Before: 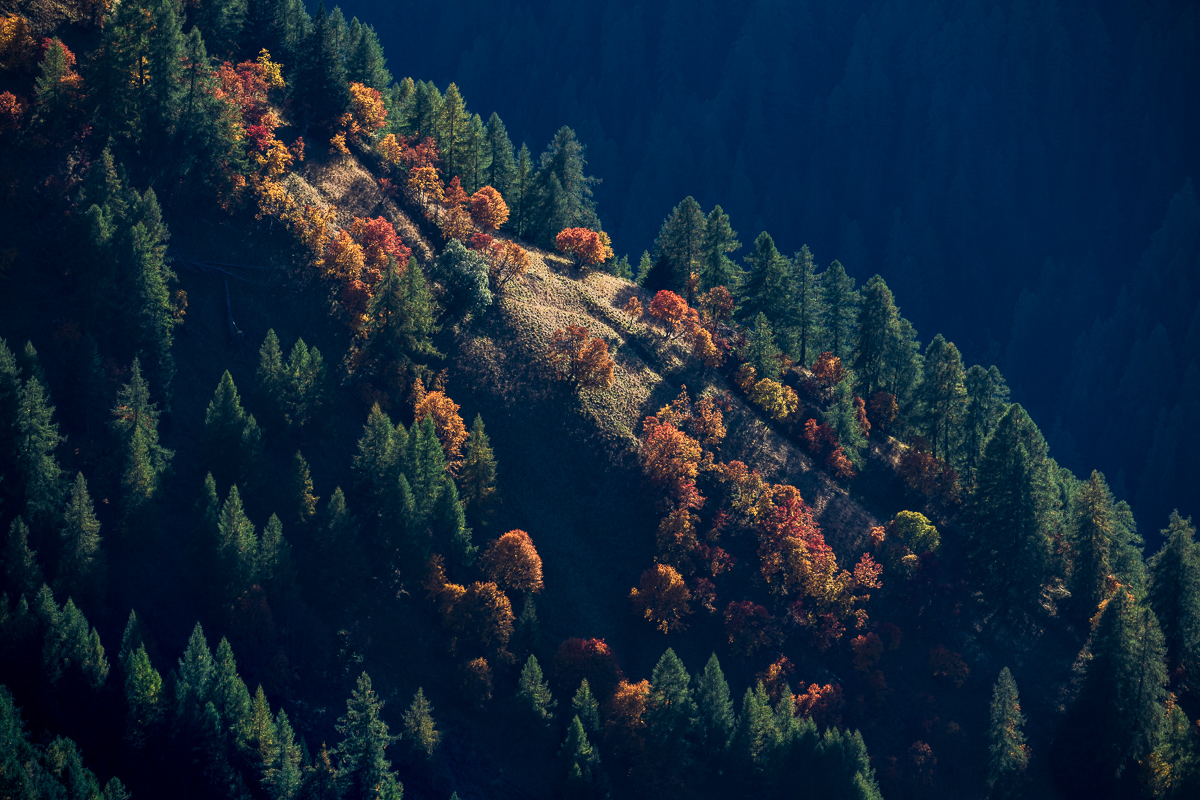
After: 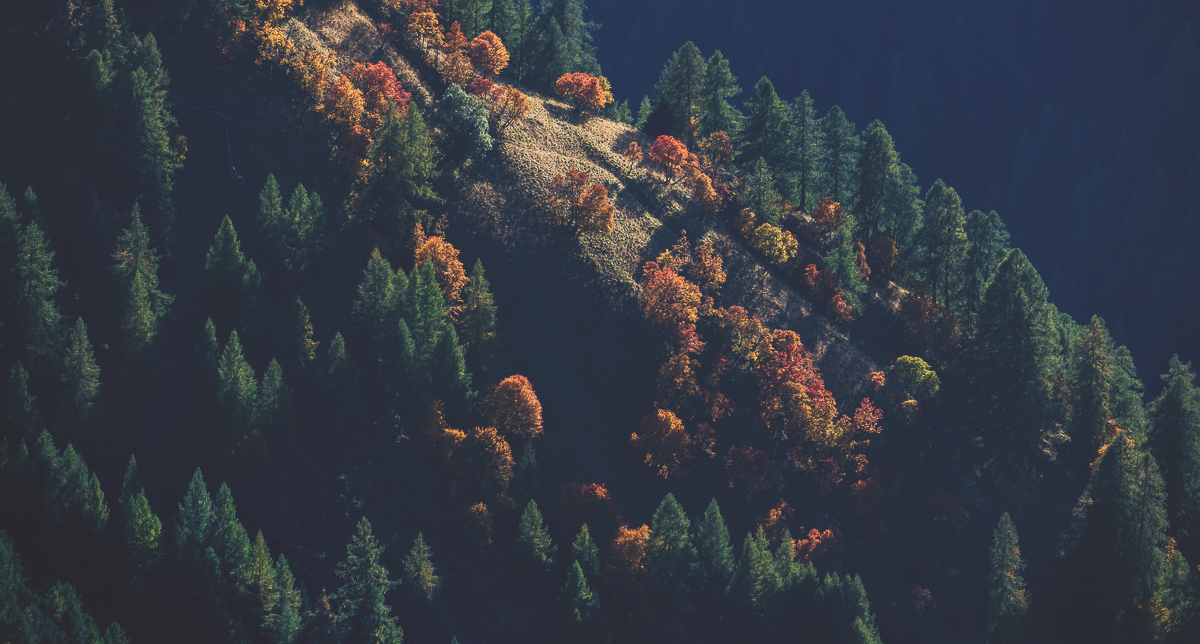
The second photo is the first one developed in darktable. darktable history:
exposure: black level correction -0.025, exposure -0.119 EV, compensate highlight preservation false
crop and rotate: top 19.496%
